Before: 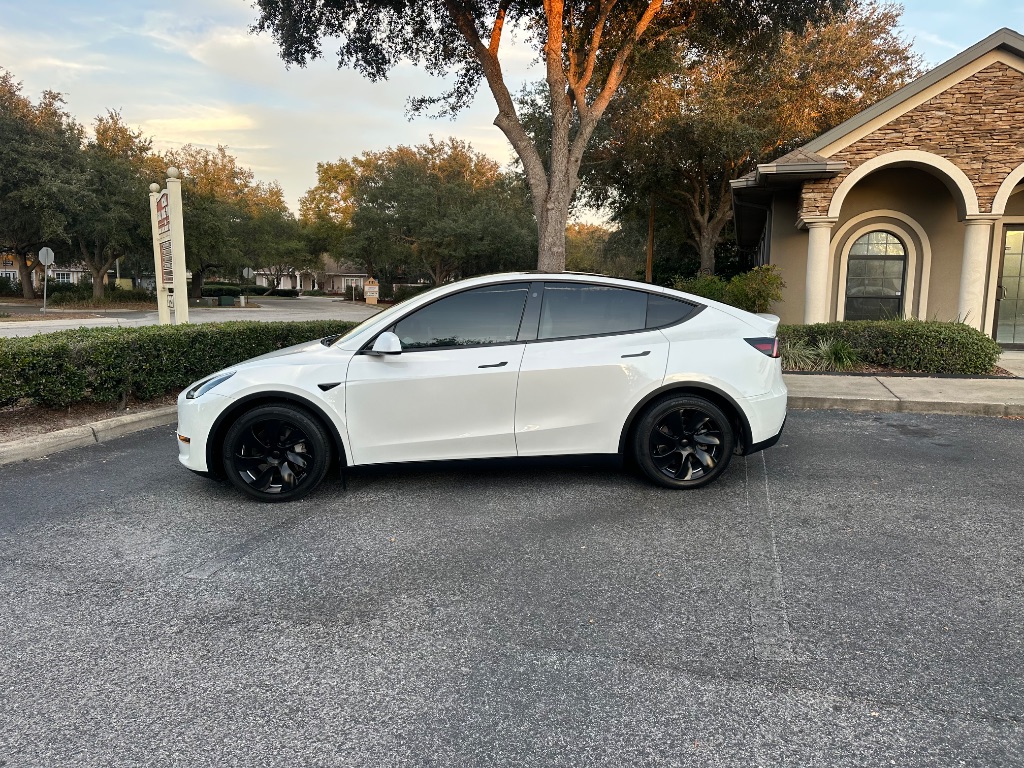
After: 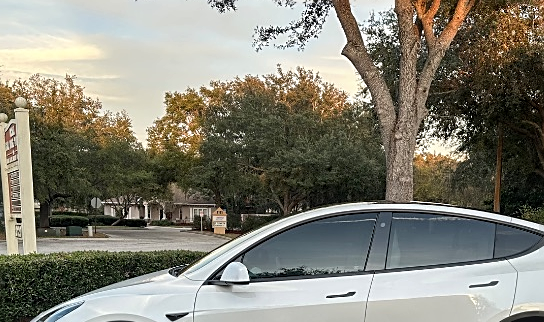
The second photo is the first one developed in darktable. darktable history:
crop: left 14.883%, top 9.154%, right 31.024%, bottom 48.802%
local contrast: on, module defaults
sharpen: on, module defaults
